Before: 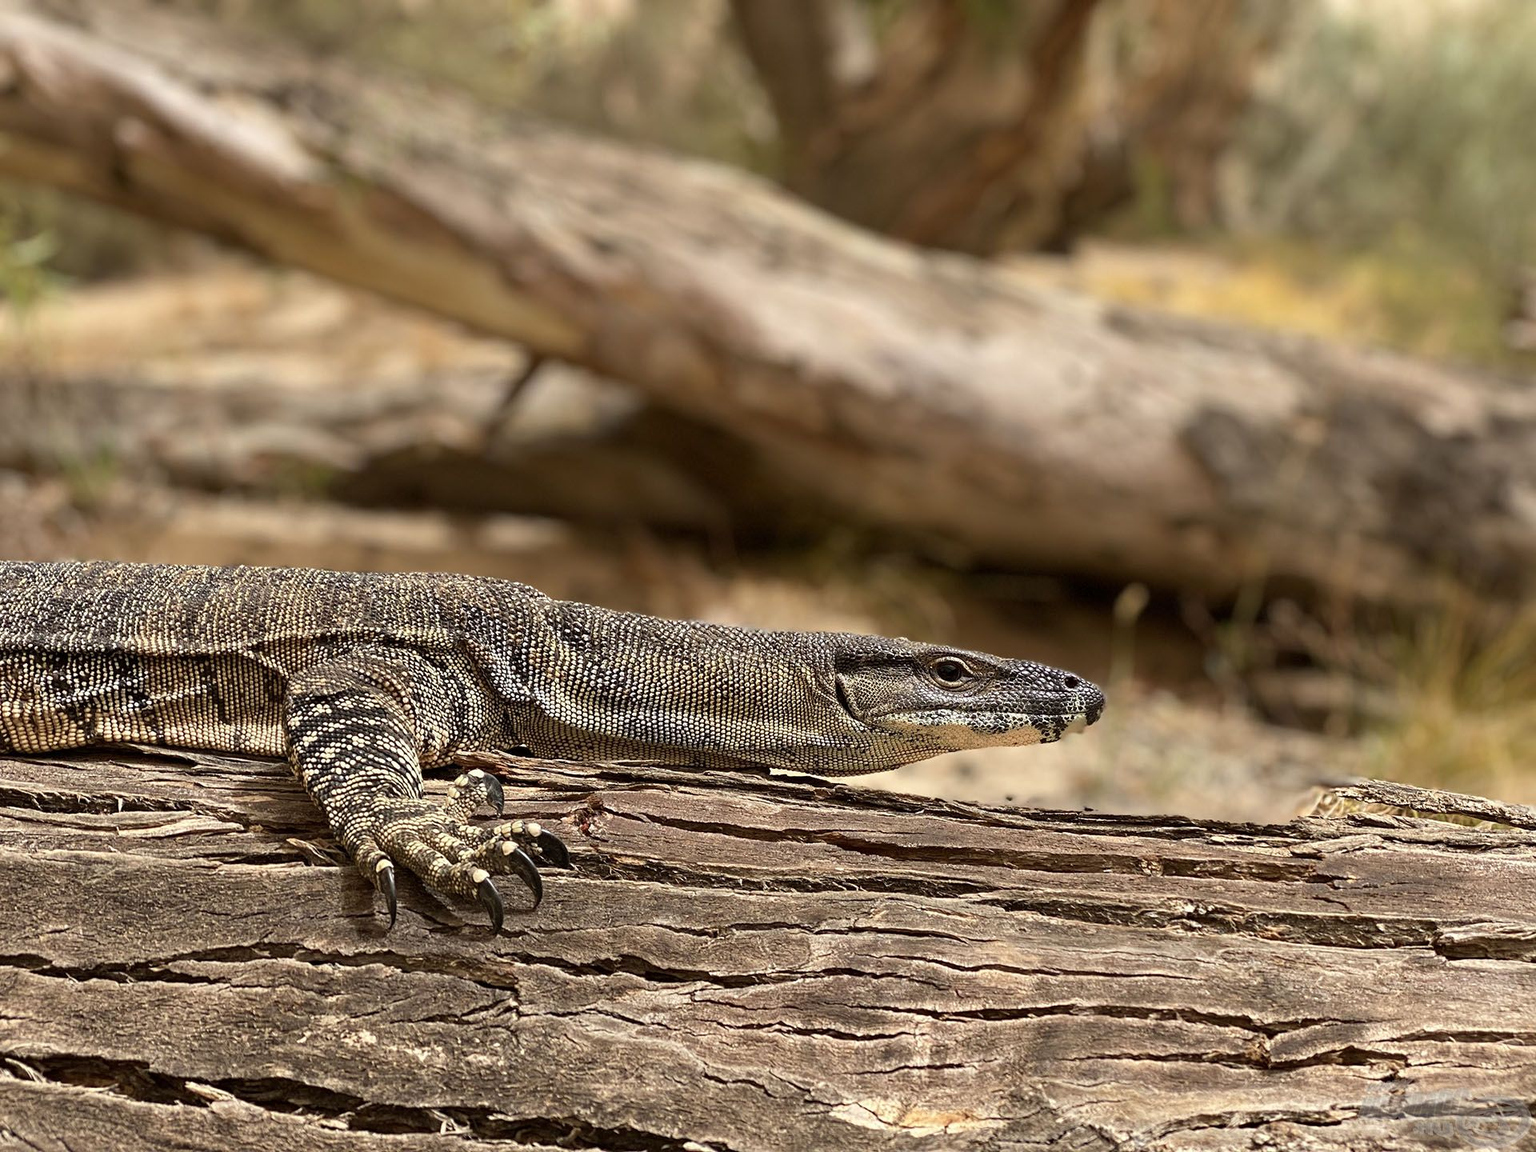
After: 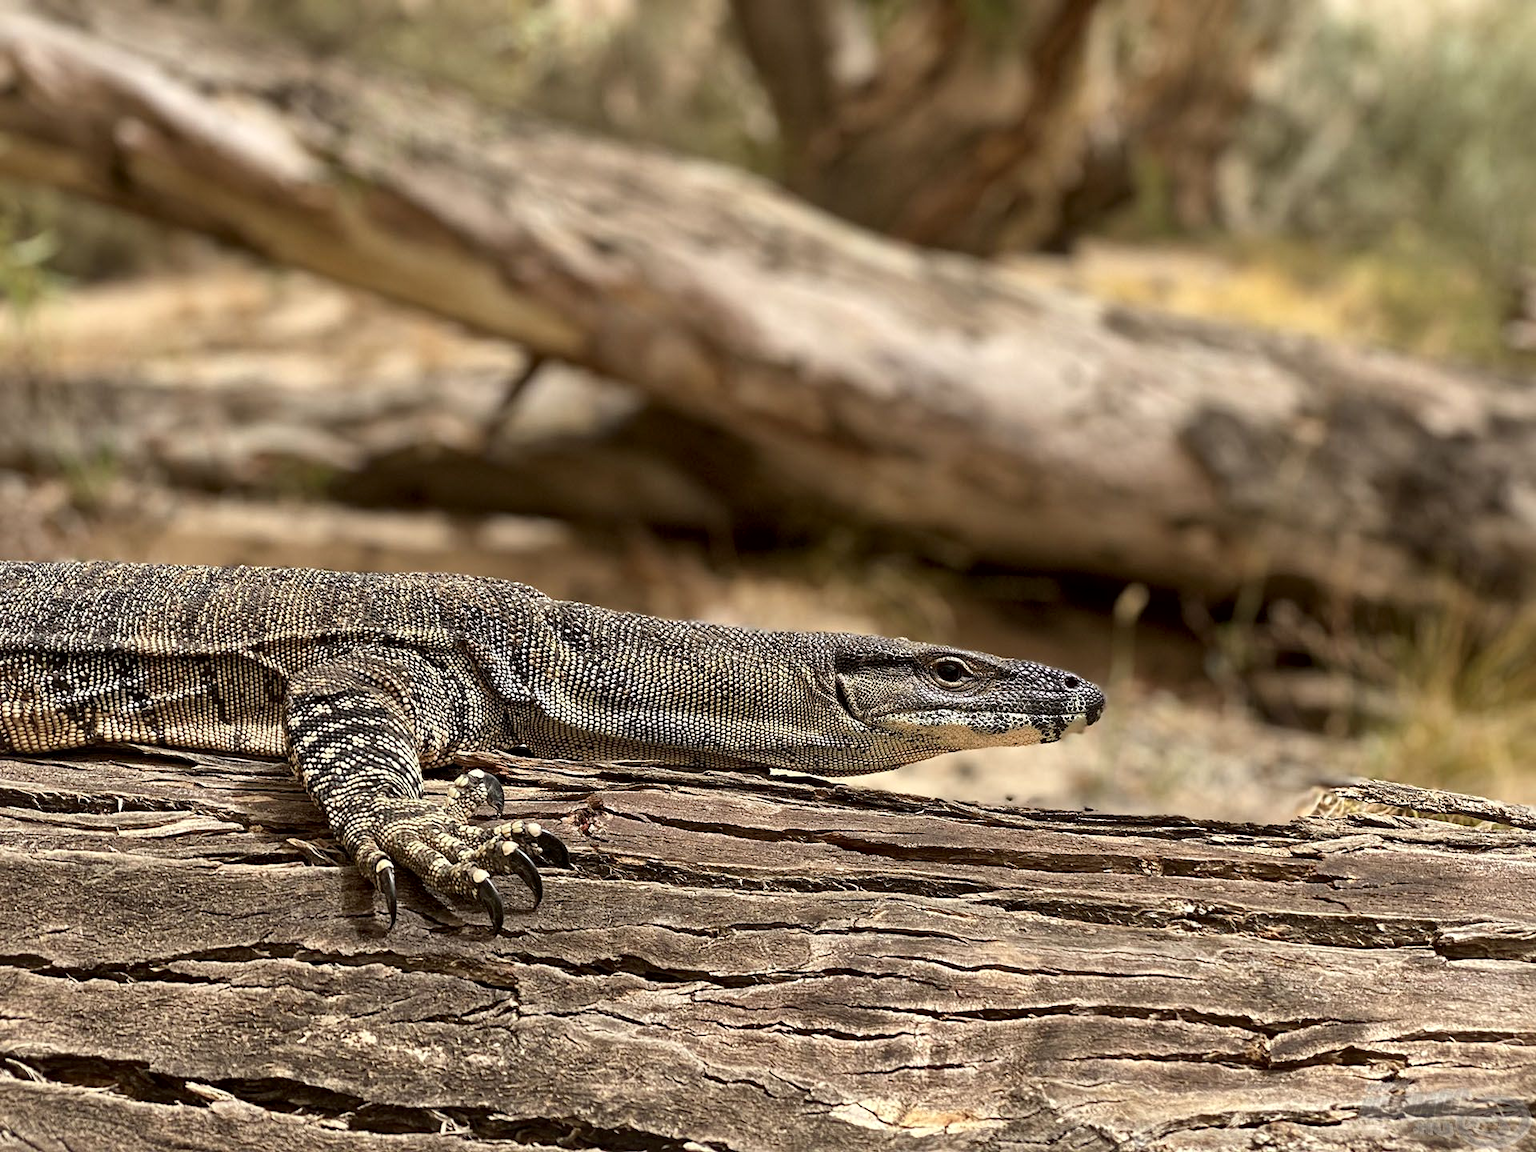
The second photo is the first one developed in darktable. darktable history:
shadows and highlights: shadows 62.66, white point adjustment 0.37, highlights -34.44, compress 83.82%
local contrast: mode bilateral grid, contrast 20, coarseness 50, detail 150%, midtone range 0.2
